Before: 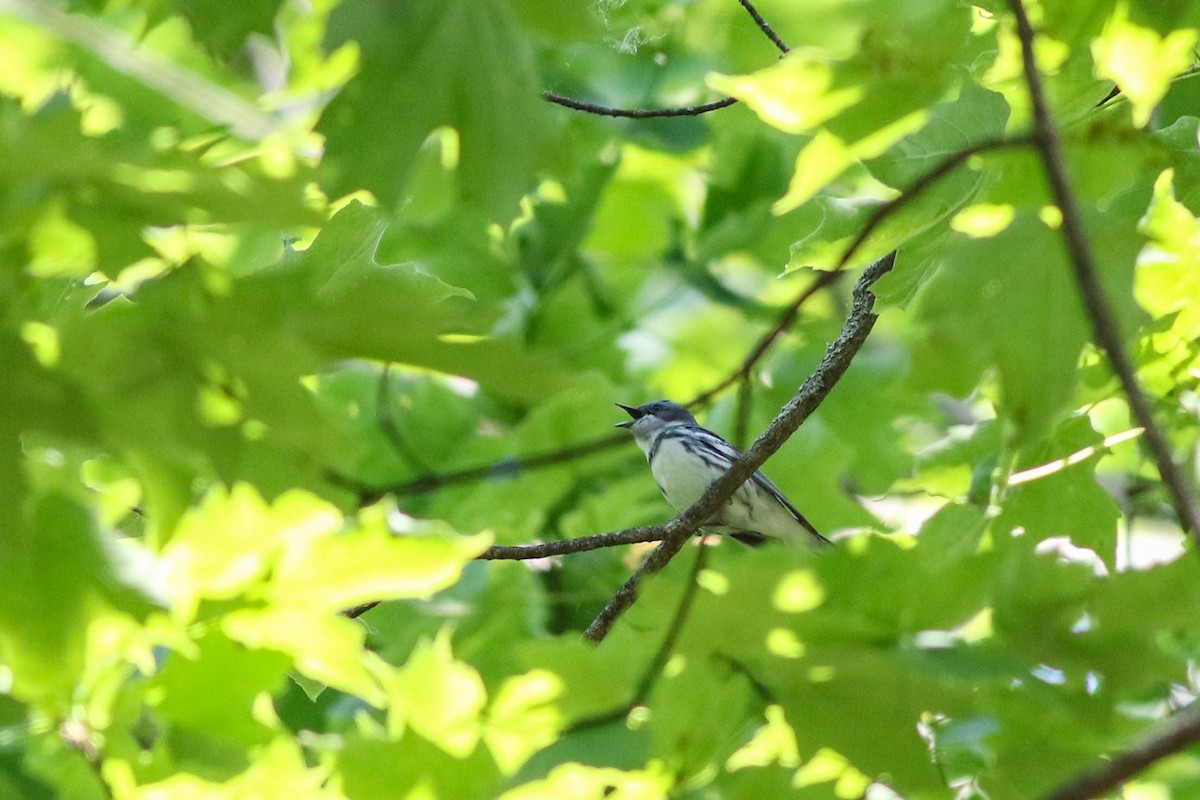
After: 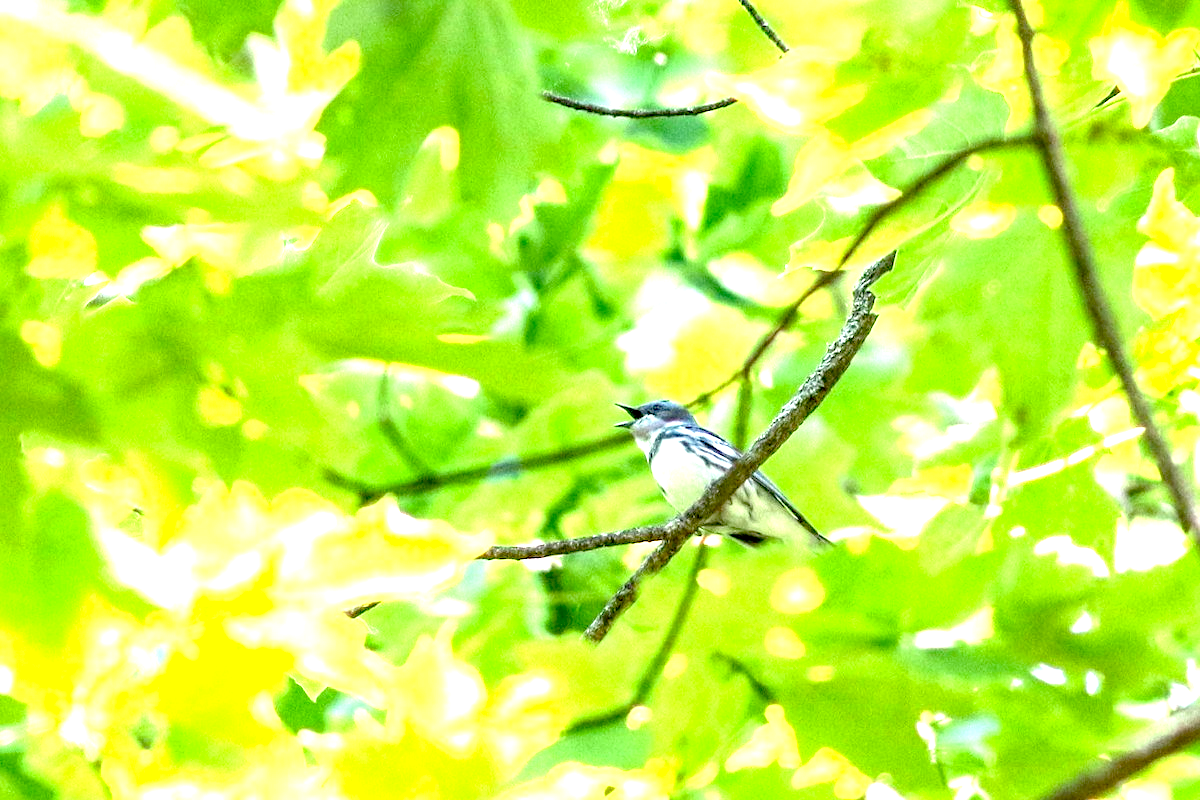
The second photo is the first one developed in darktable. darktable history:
local contrast: on, module defaults
exposure: black level correction 0.015, exposure 1.774 EV, compensate highlight preservation false
